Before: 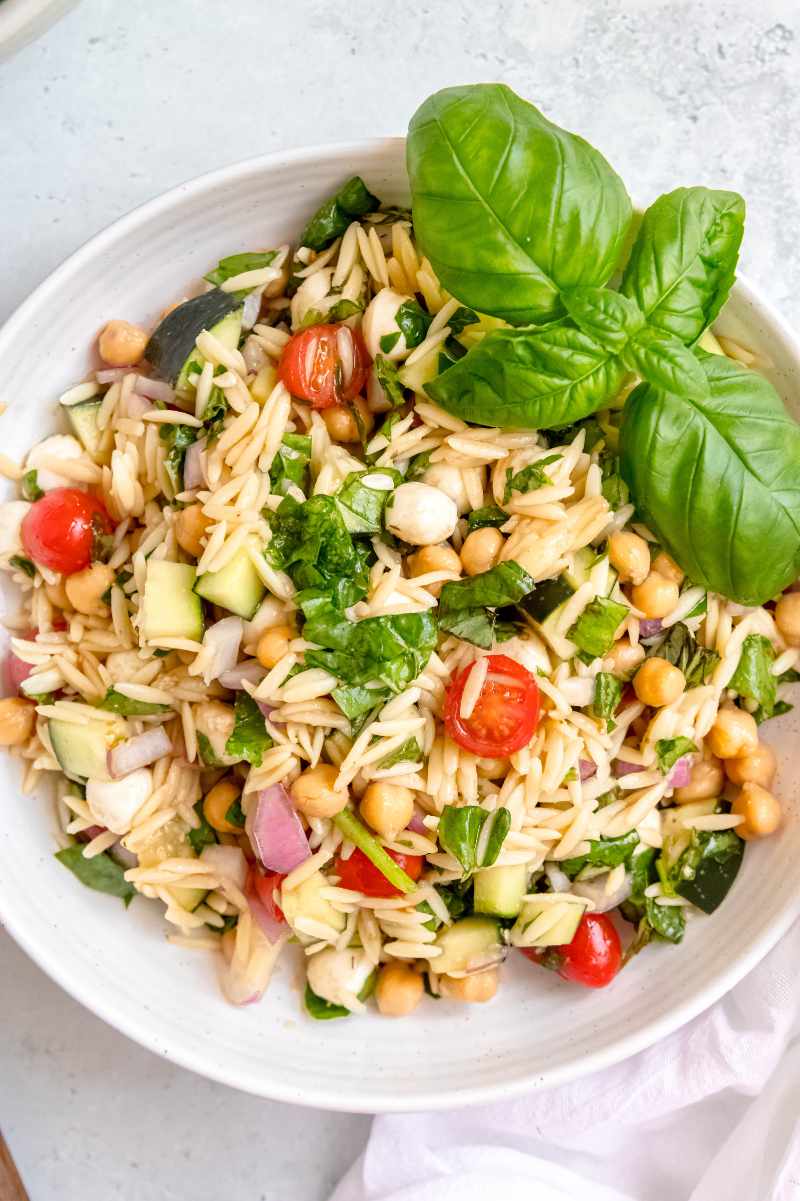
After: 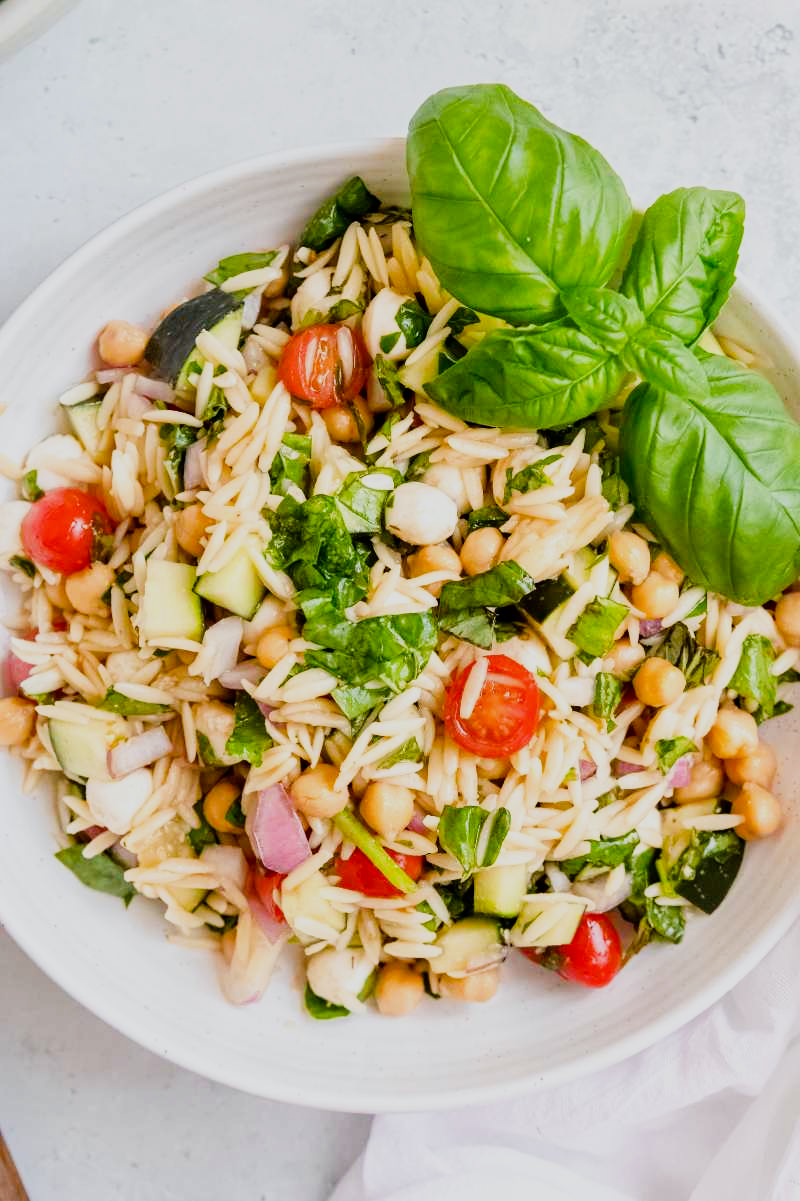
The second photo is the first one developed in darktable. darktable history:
white balance: red 0.988, blue 1.017
sigmoid: on, module defaults
